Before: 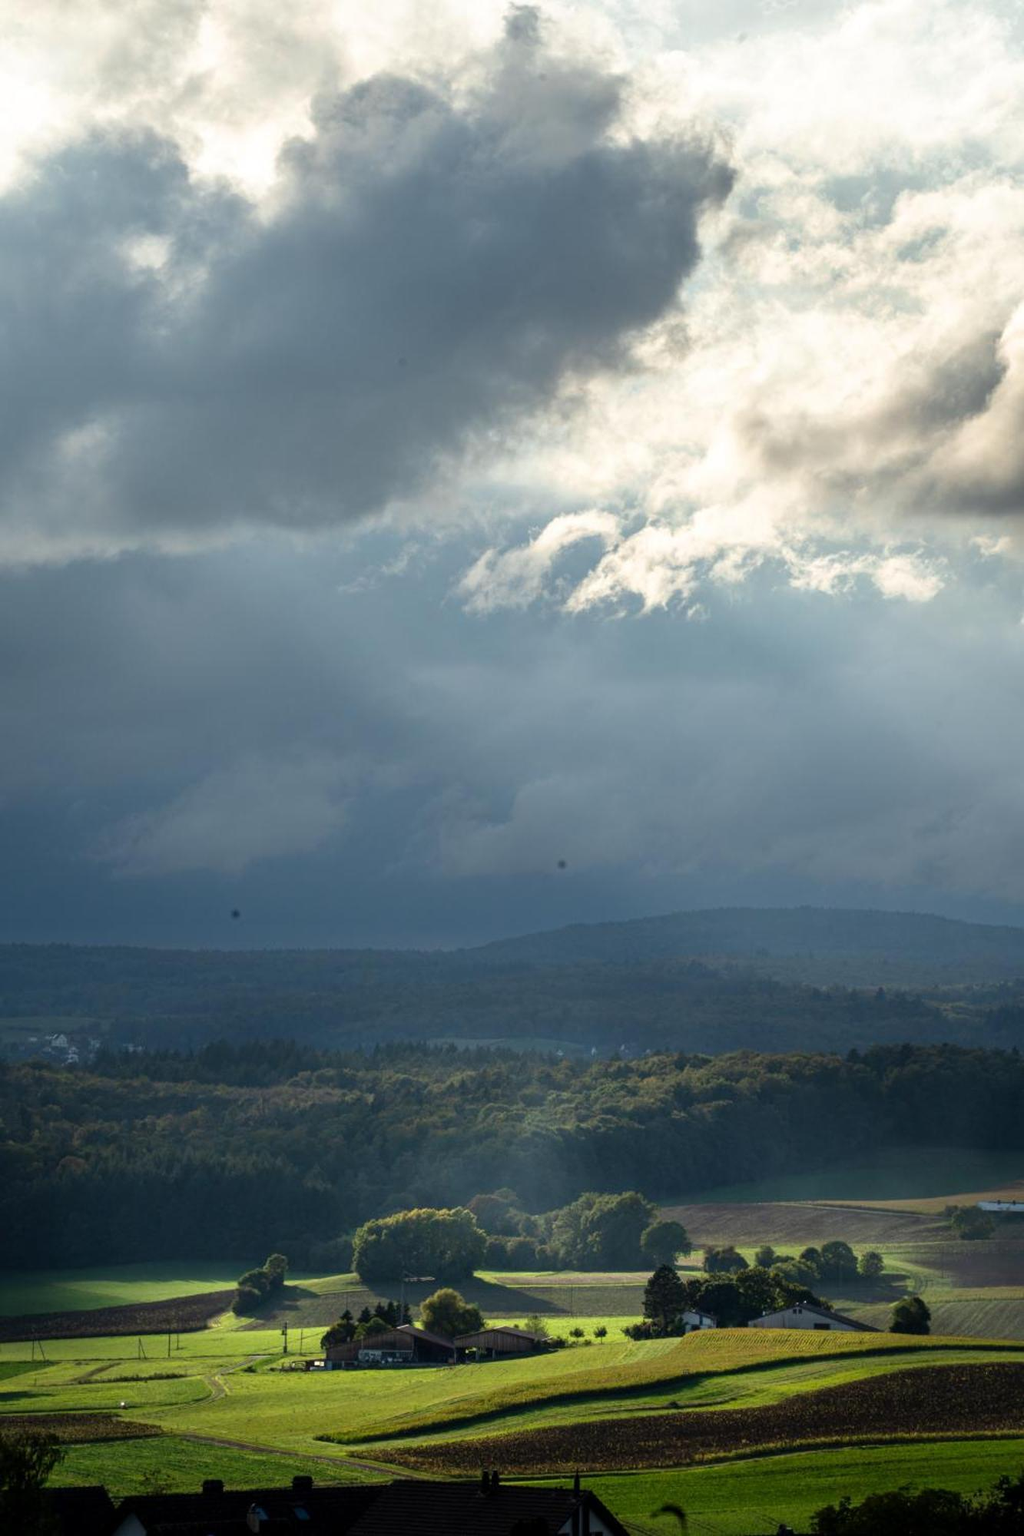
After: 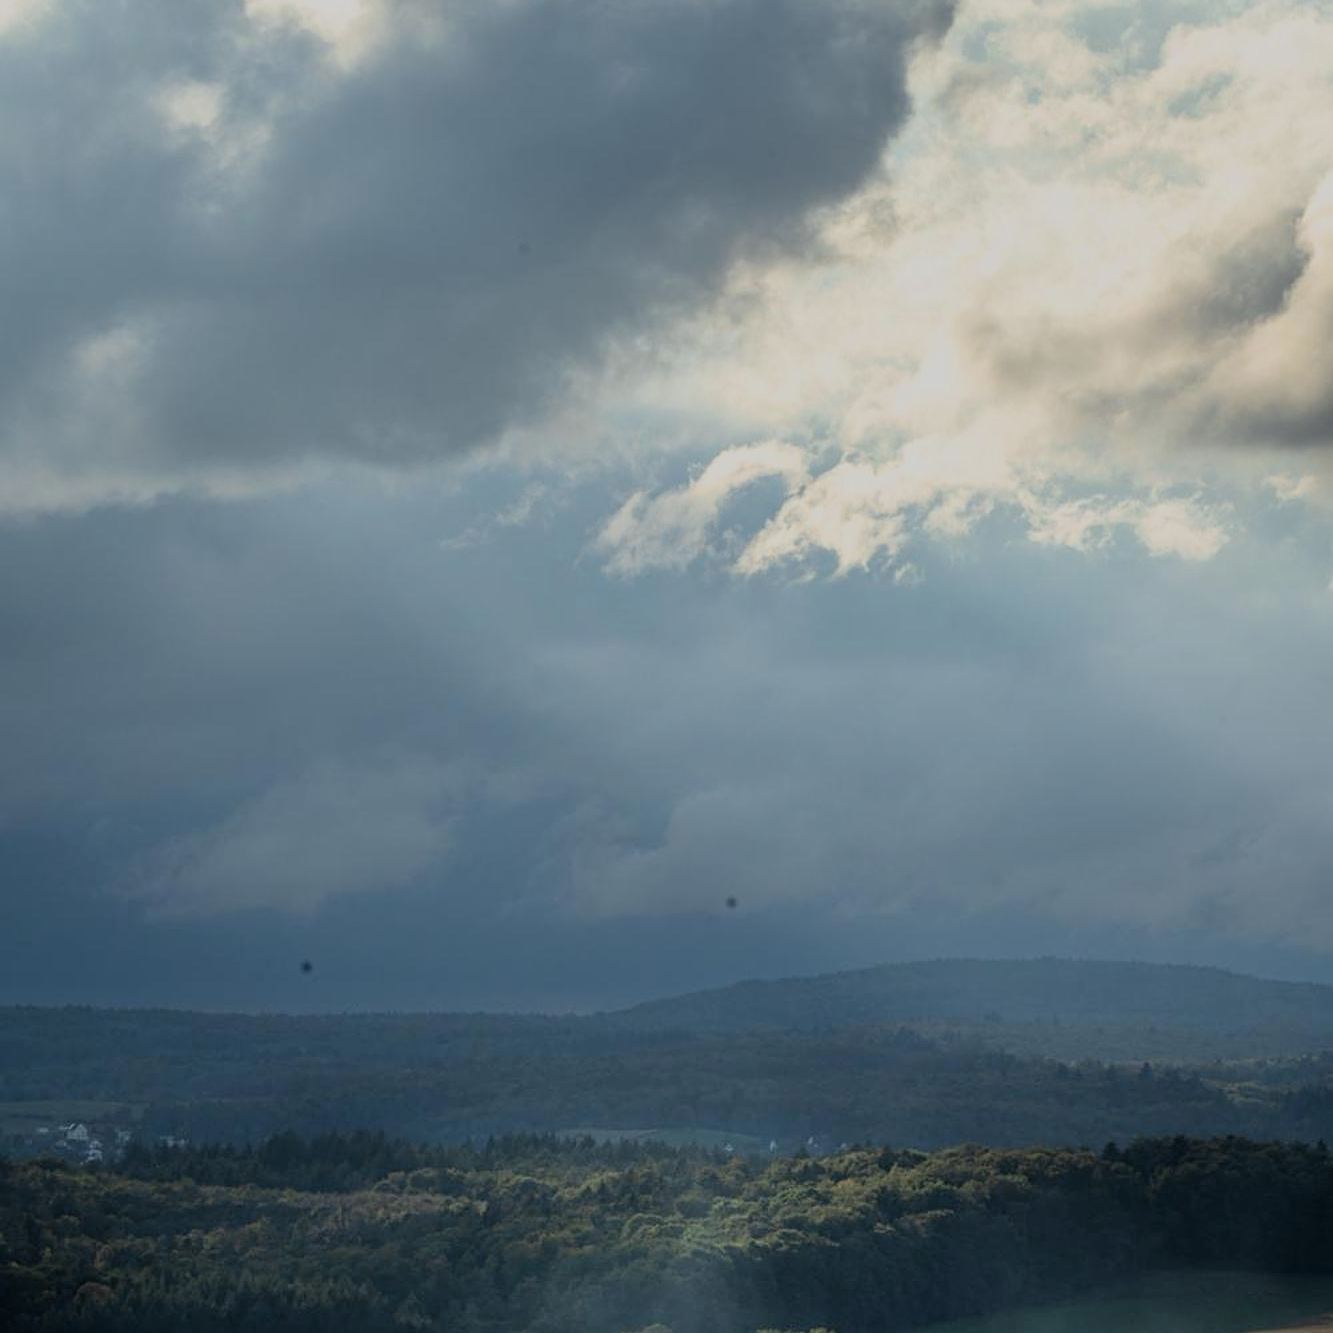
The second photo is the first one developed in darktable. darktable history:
filmic rgb: black relative exposure -7.15 EV, white relative exposure 5.36 EV, hardness 3.02, color science v6 (2022)
crop: top 11.166%, bottom 22.168%
sharpen: amount 0.2
